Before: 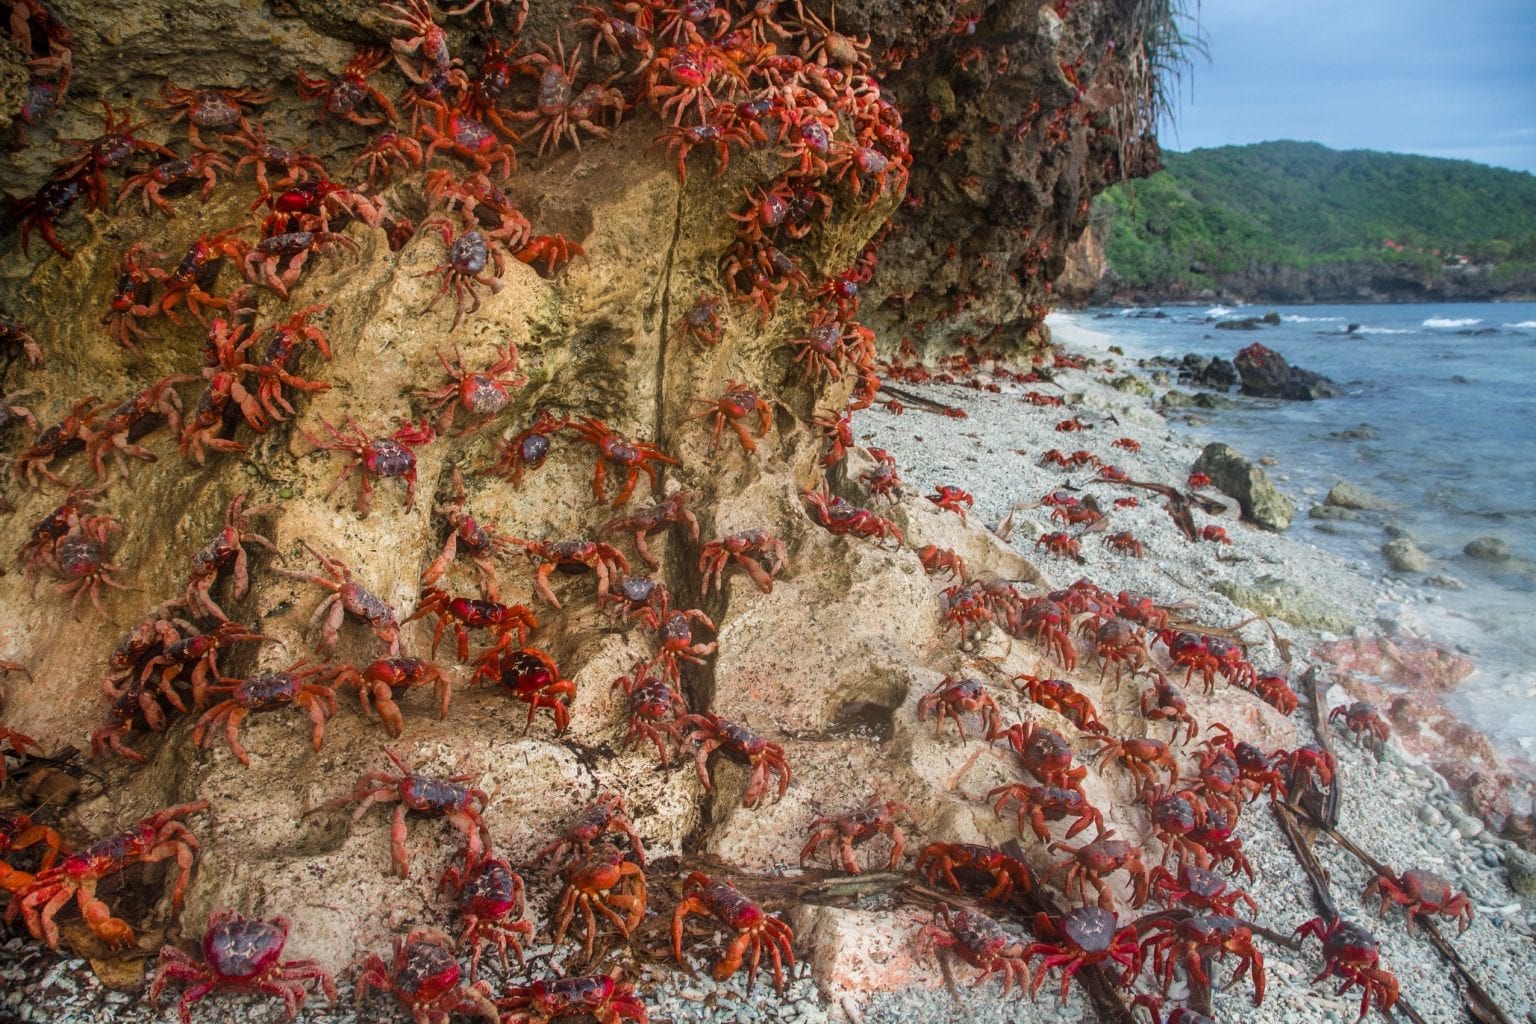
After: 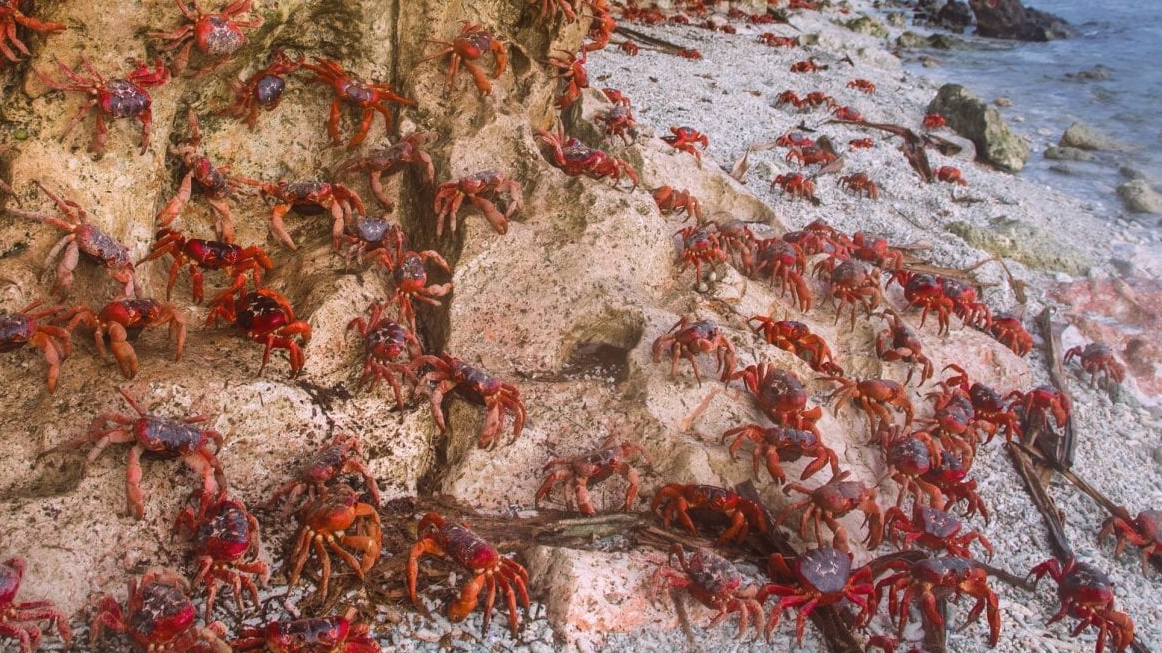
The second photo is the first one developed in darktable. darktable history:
color calibration: illuminant as shot in camera, x 0.358, y 0.373, temperature 4628.91 K
color balance: lift [1.005, 1.002, 0.998, 0.998], gamma [1, 1.021, 1.02, 0.979], gain [0.923, 1.066, 1.056, 0.934]
white balance: red 1.05, blue 1.072
crop and rotate: left 17.299%, top 35.115%, right 7.015%, bottom 1.024%
